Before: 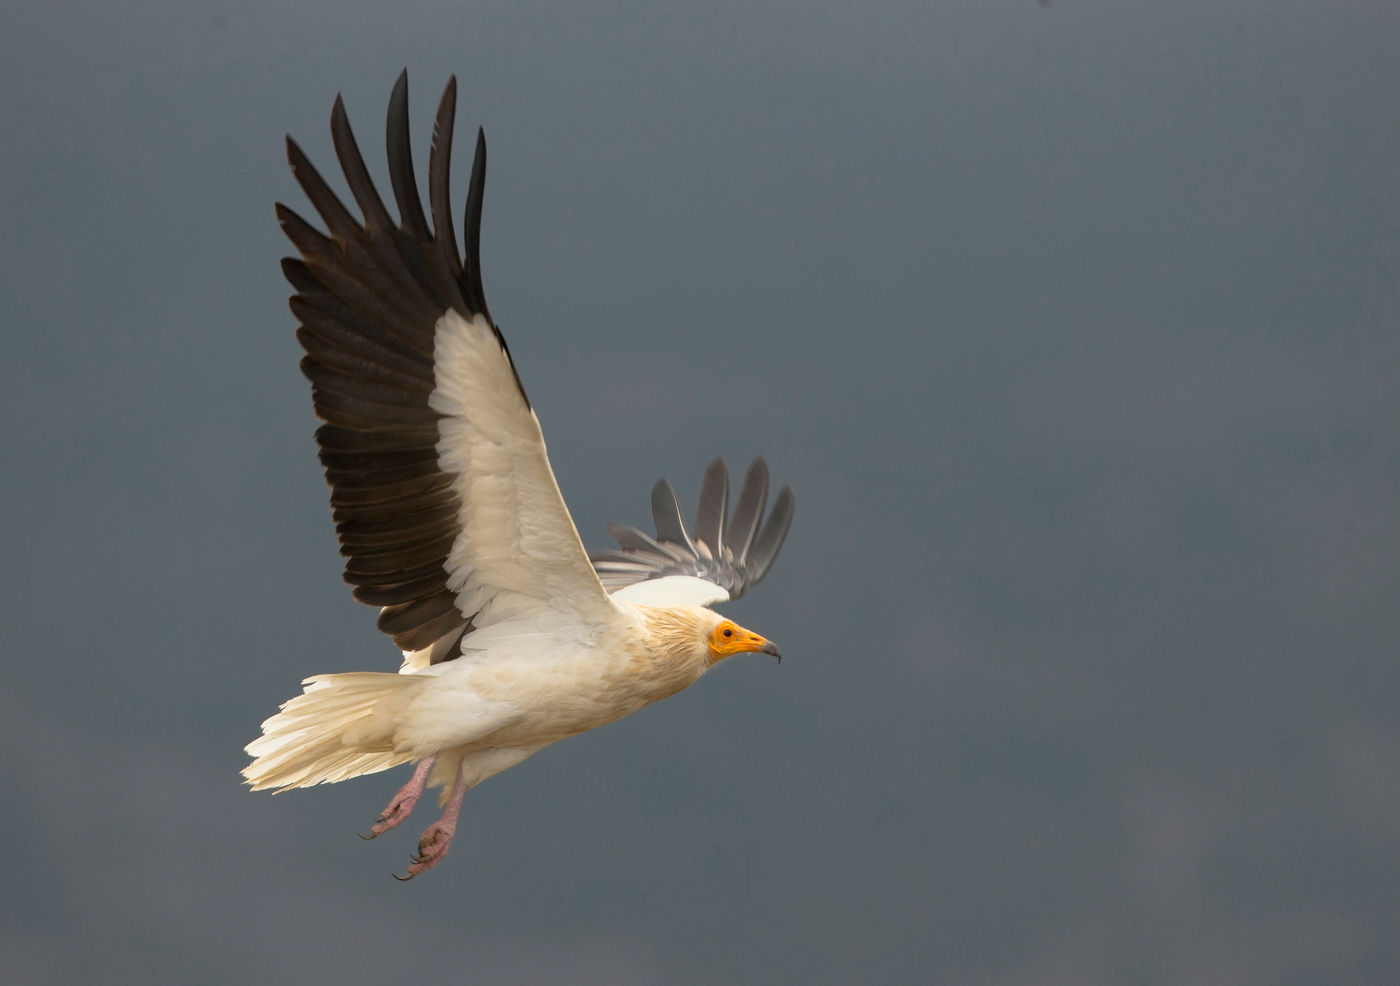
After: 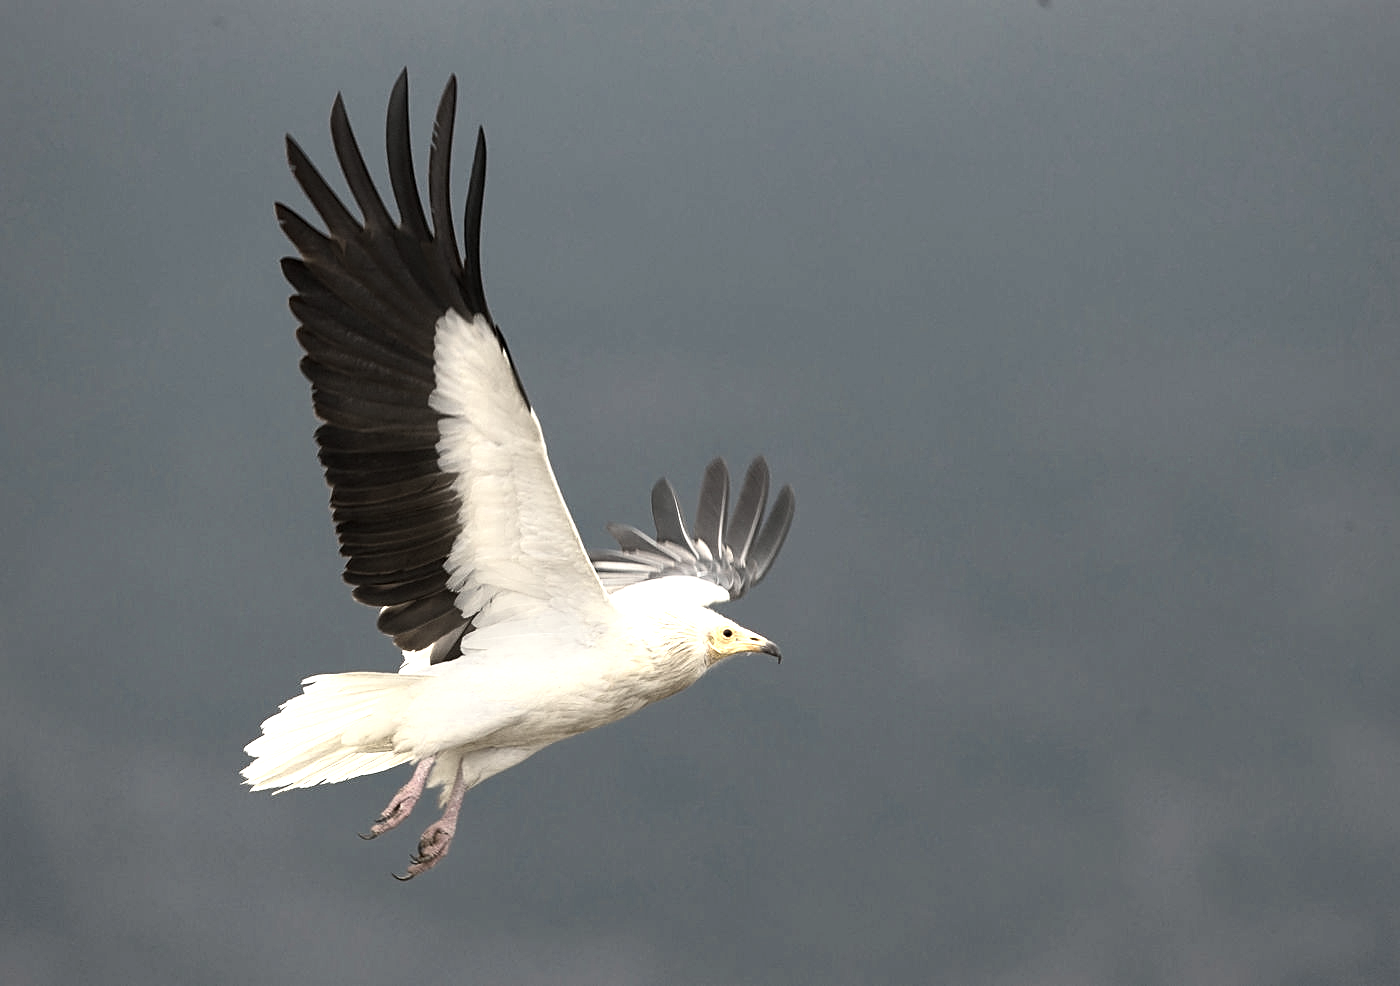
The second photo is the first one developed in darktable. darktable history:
sharpen: on, module defaults
color zones: curves: ch0 [(0.25, 0.667) (0.758, 0.368)]; ch1 [(0.215, 0.245) (0.761, 0.373)]; ch2 [(0.247, 0.554) (0.761, 0.436)]
tone equalizer: -8 EV 0.007 EV, -7 EV -0.028 EV, -6 EV 0.023 EV, -5 EV 0.027 EV, -4 EV 0.273 EV, -3 EV 0.661 EV, -2 EV 0.575 EV, -1 EV 0.182 EV, +0 EV 0.033 EV, edges refinement/feathering 500, mask exposure compensation -1.57 EV, preserve details no
